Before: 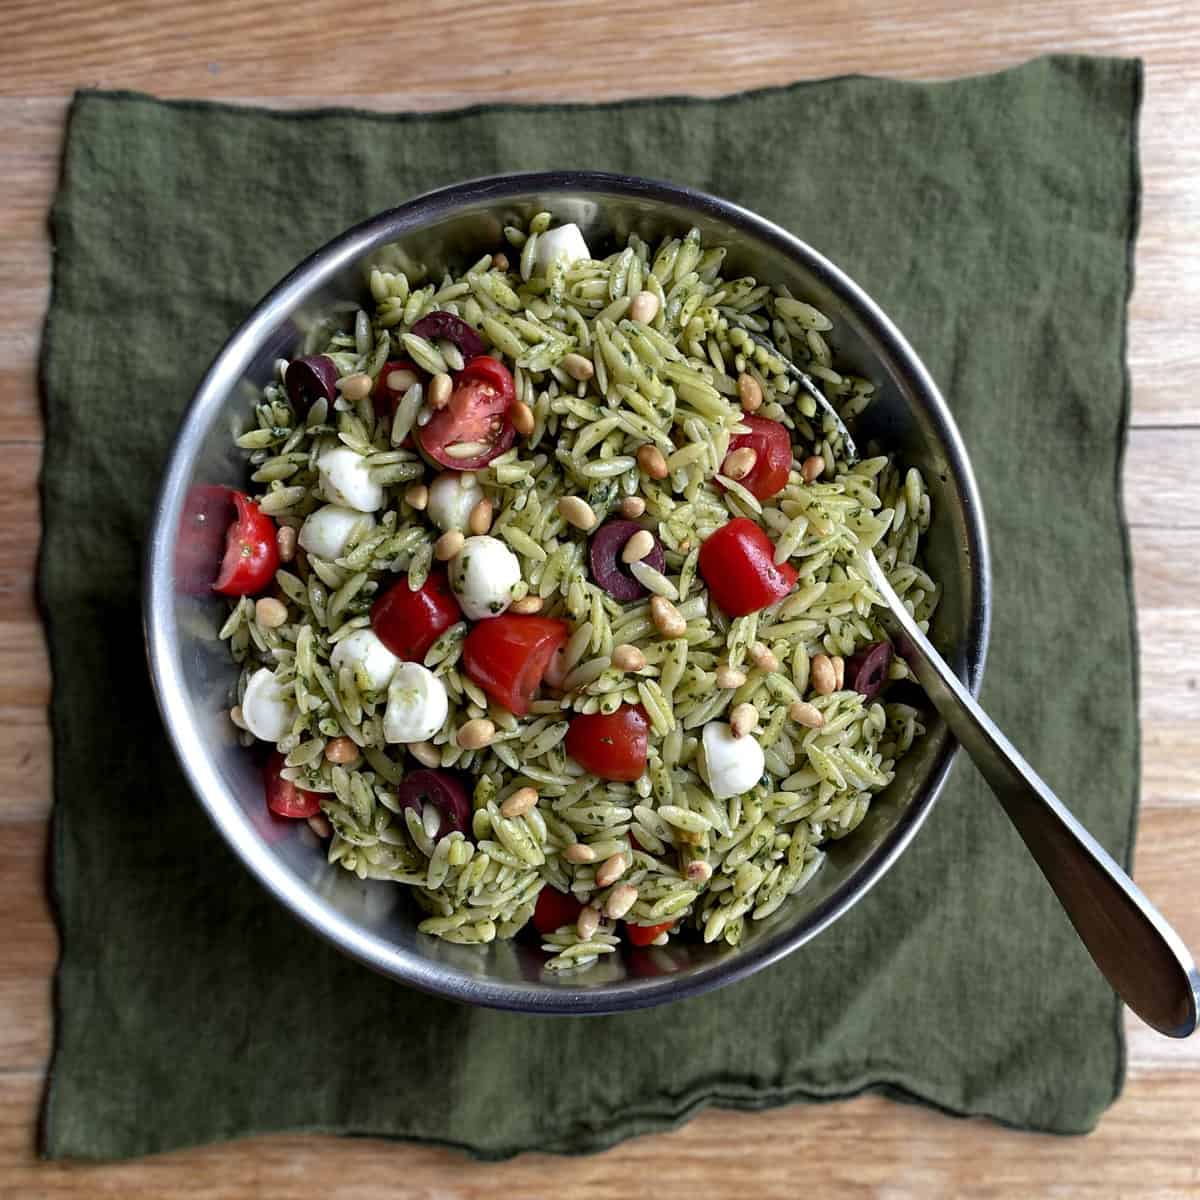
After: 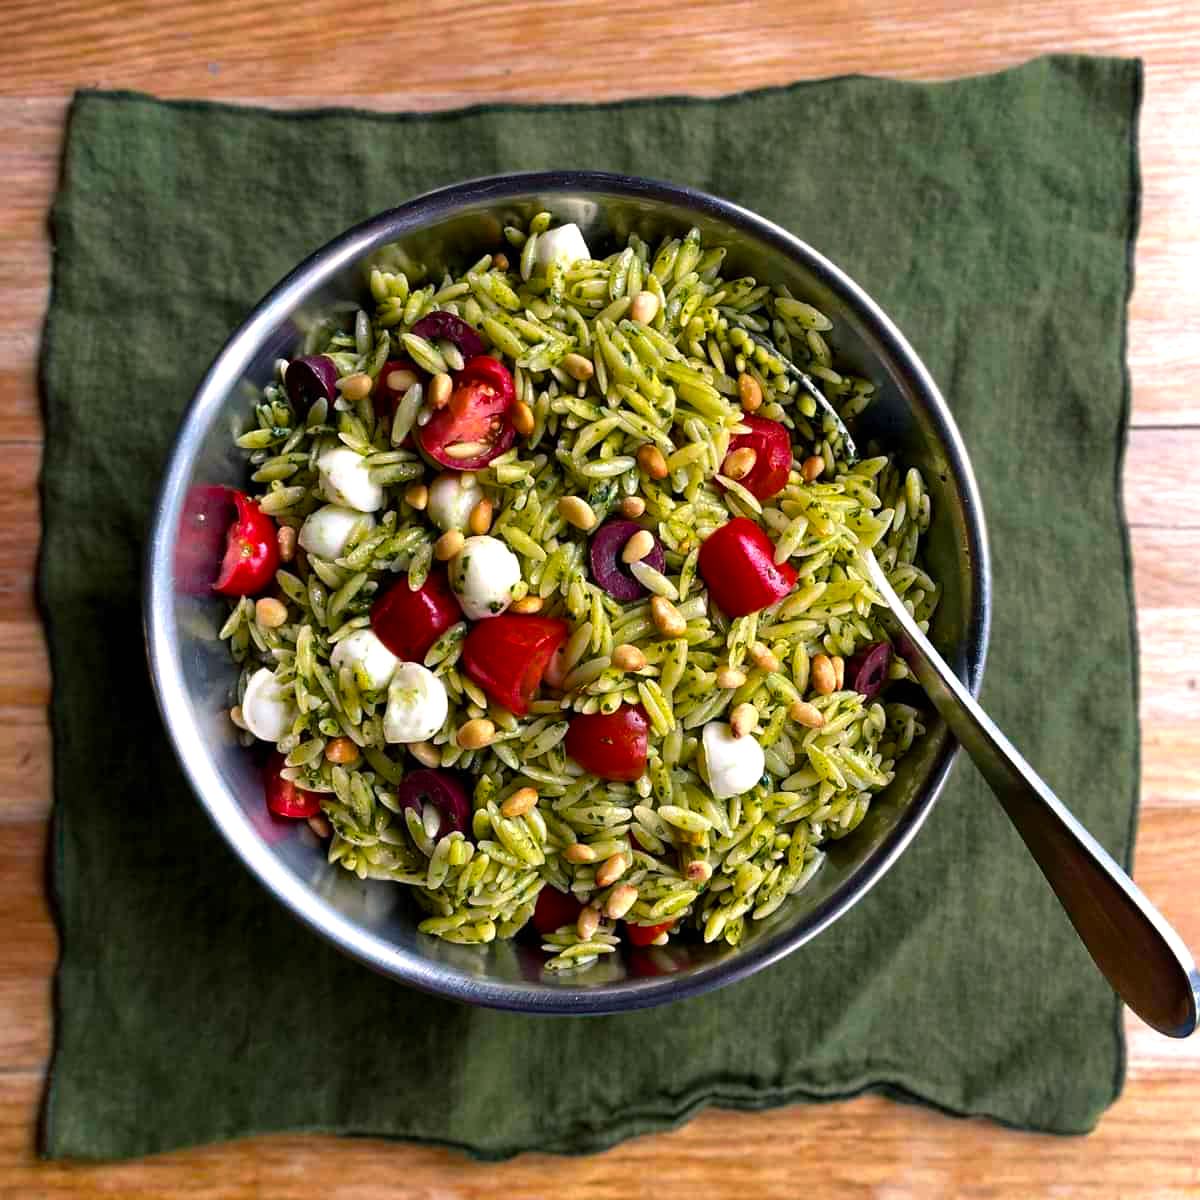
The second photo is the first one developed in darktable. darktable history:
color balance rgb: highlights gain › chroma 2.006%, highlights gain › hue 45.06°, linear chroma grading › global chroma 8.953%, perceptual saturation grading › global saturation 24.942%, perceptual brilliance grading › highlights 9.25%, perceptual brilliance grading › shadows -4.998%, global vibrance 20%
